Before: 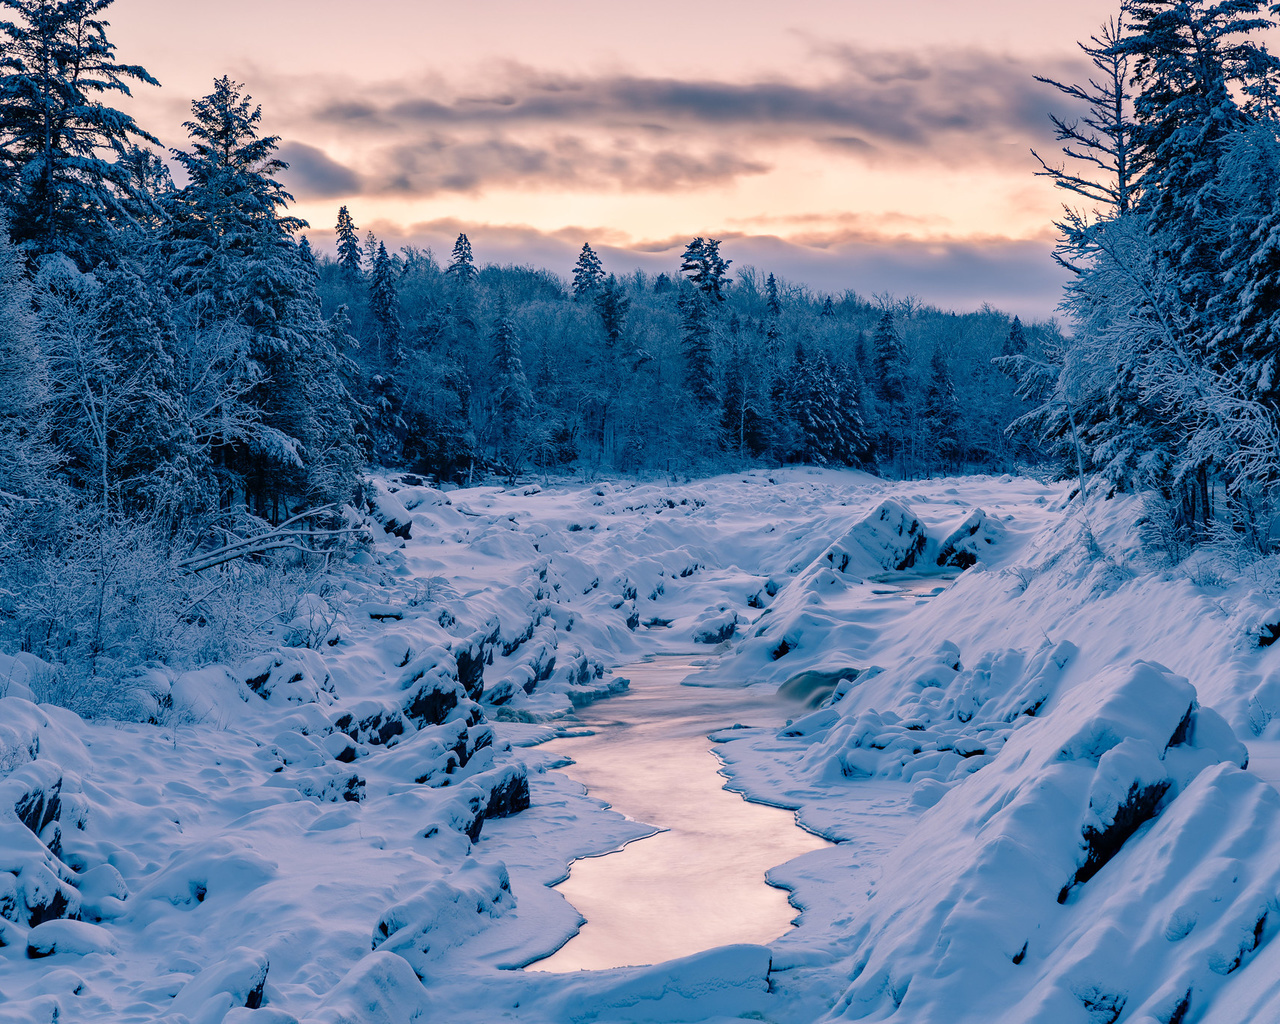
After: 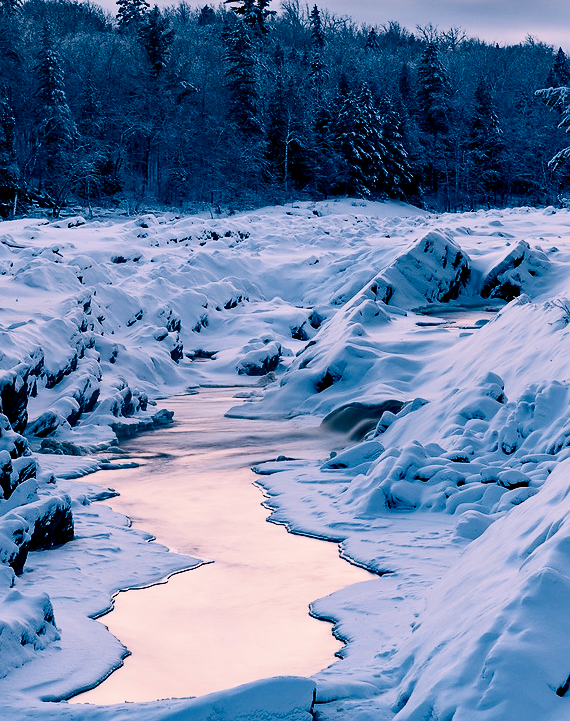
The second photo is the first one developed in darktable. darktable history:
contrast brightness saturation: contrast 0.329, brightness -0.066, saturation 0.167
crop: left 35.653%, top 26.181%, right 19.812%, bottom 3.346%
sharpen: radius 1.004, threshold 1.066
filmic rgb: black relative exposure -7.5 EV, white relative exposure 4.99 EV, hardness 3.32, contrast 1.3, color science v4 (2020)
